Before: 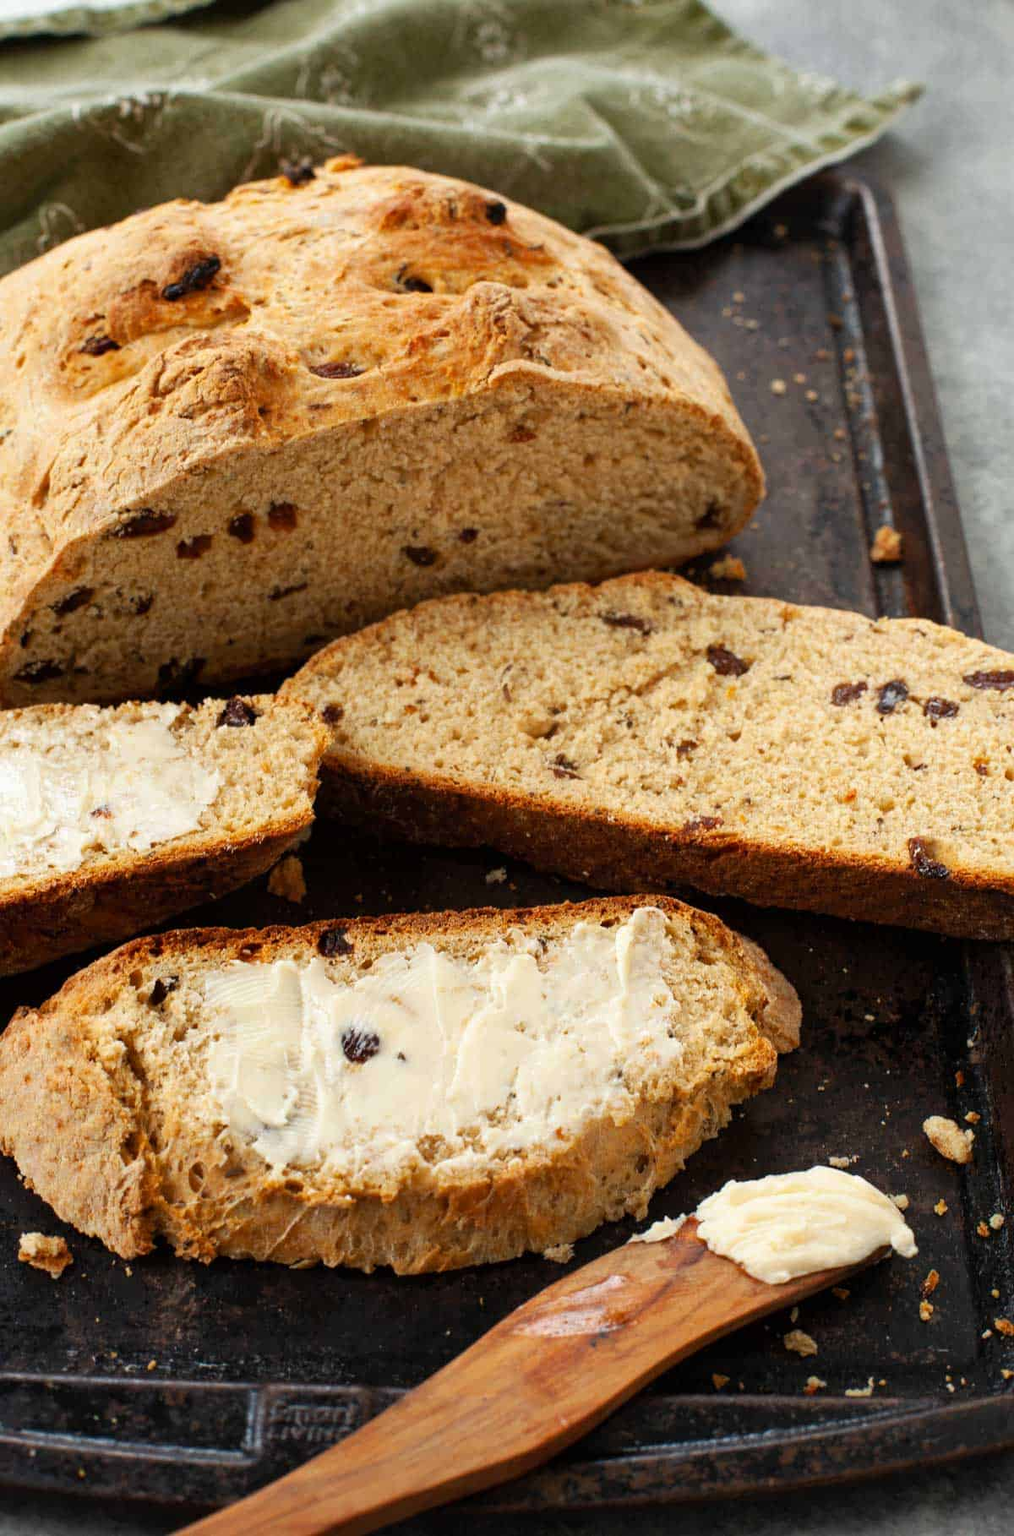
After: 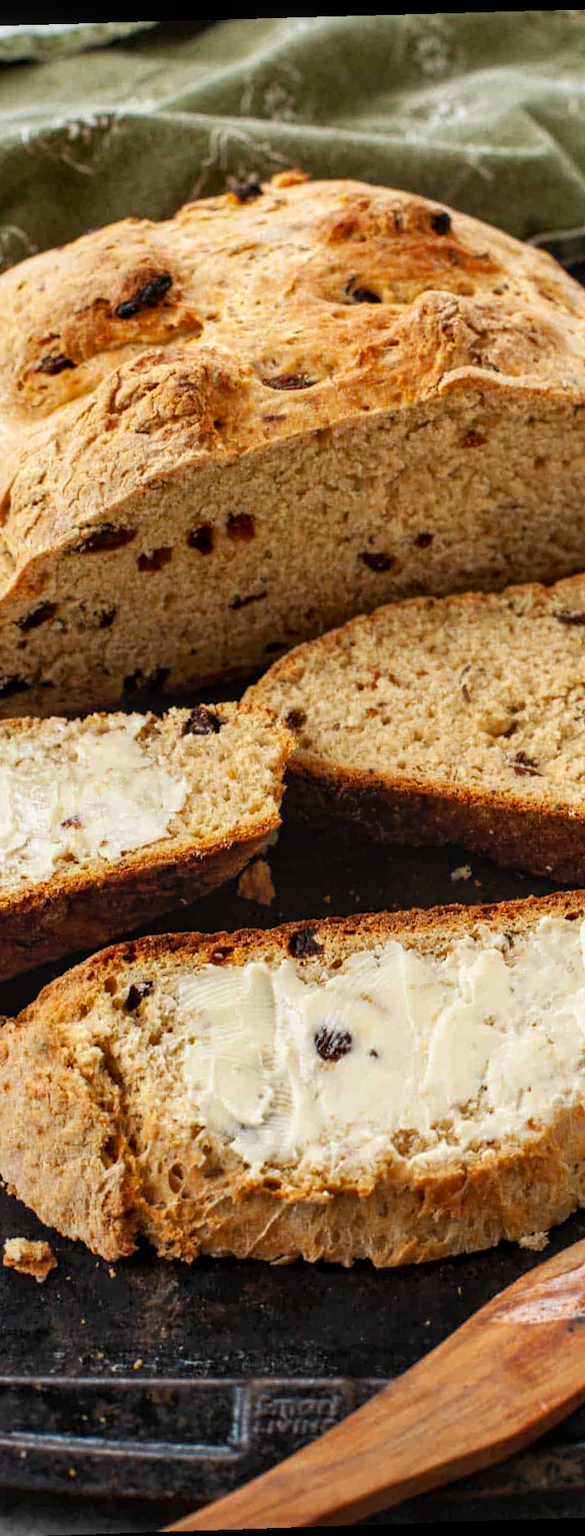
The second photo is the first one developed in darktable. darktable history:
local contrast: on, module defaults
crop: left 5.114%, right 38.589%
rotate and perspective: rotation -1.77°, lens shift (horizontal) 0.004, automatic cropping off
